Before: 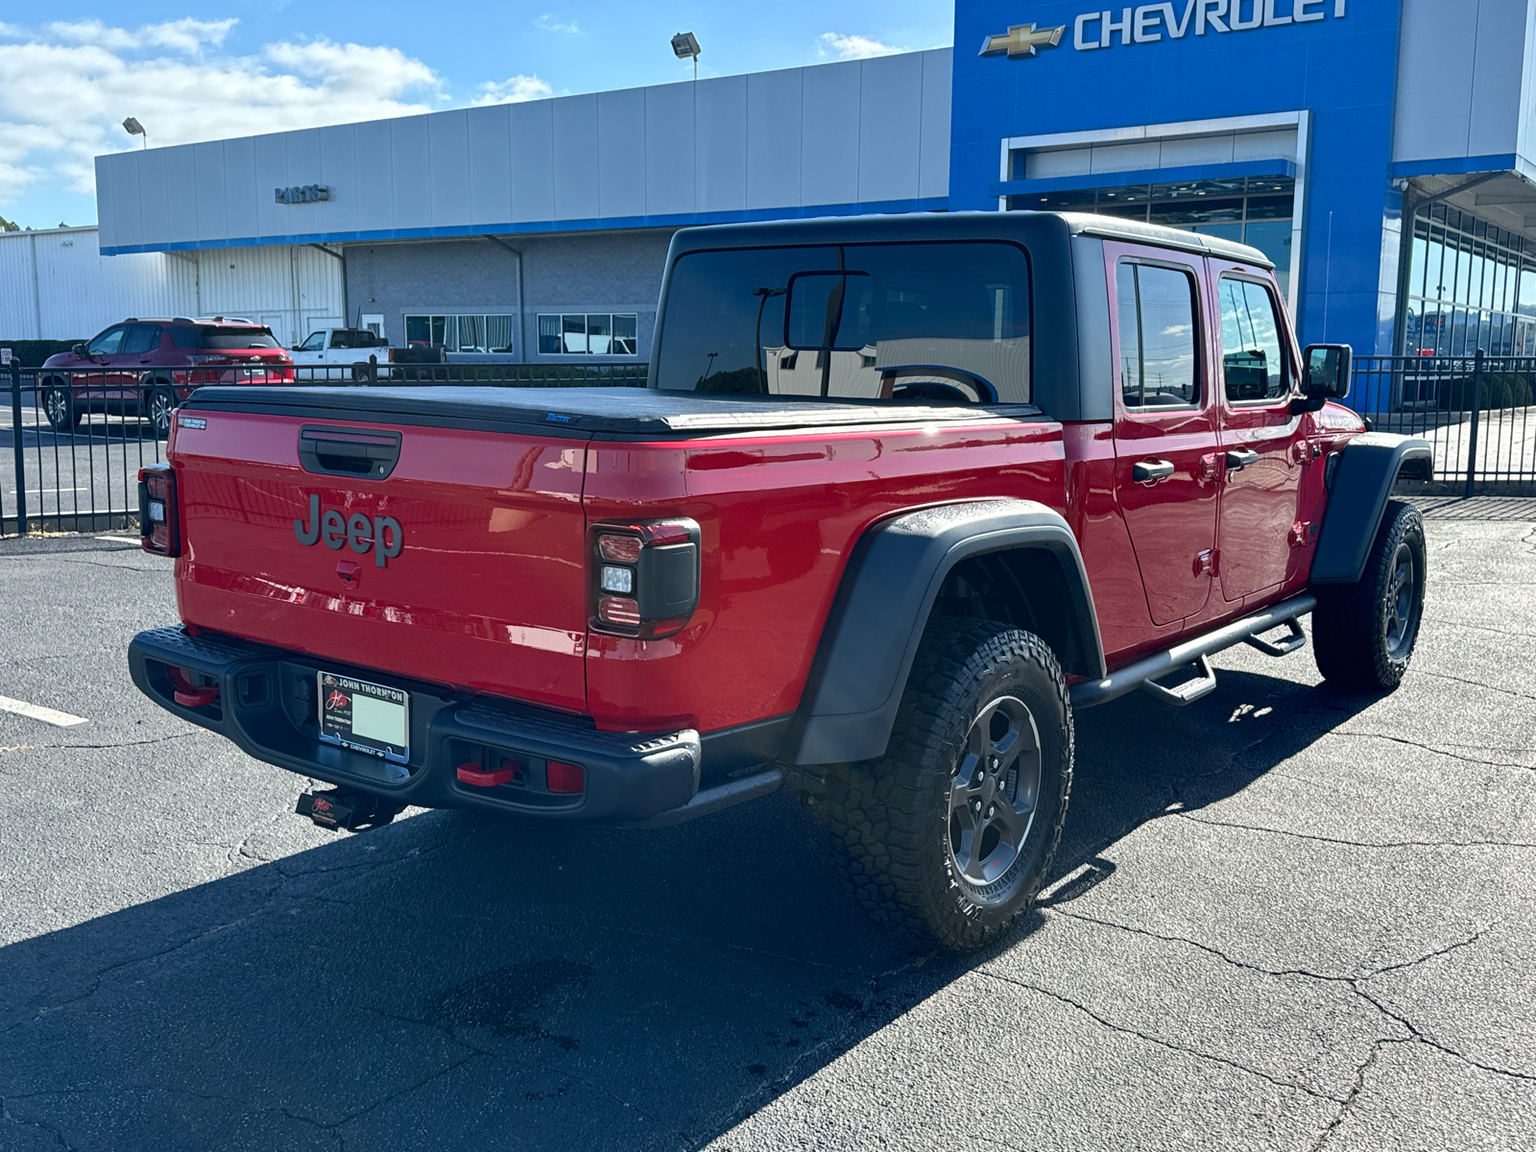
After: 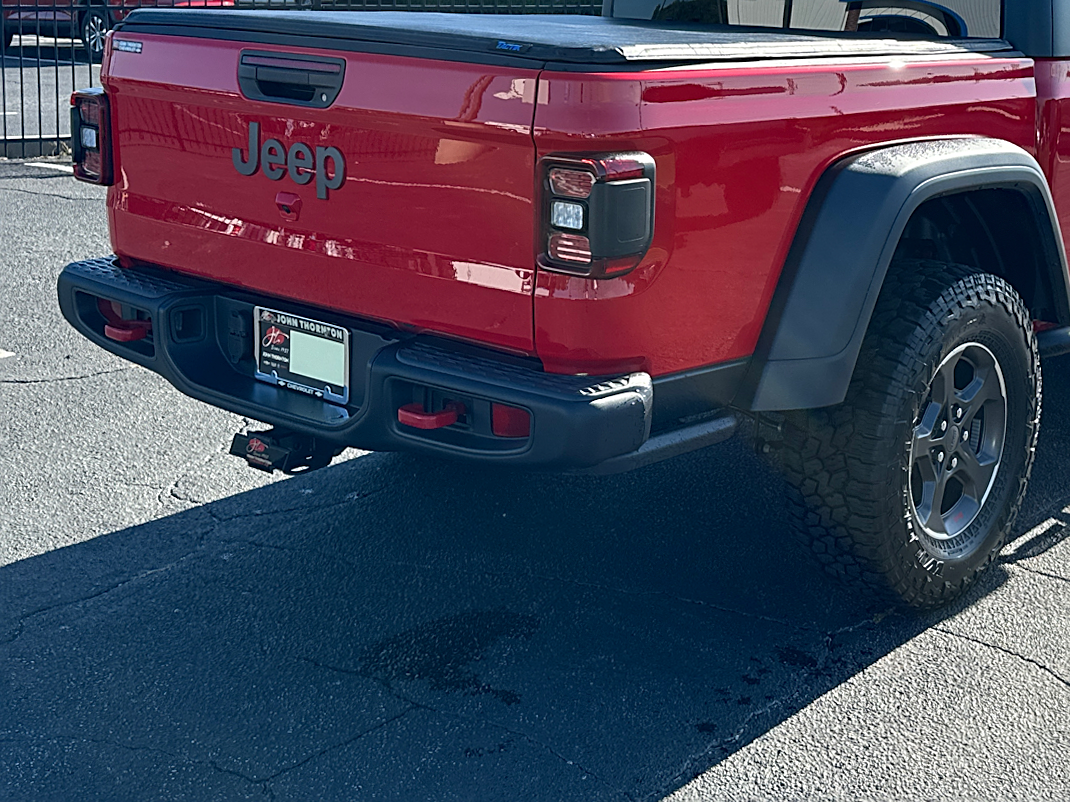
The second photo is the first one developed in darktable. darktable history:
sharpen: on, module defaults
crop and rotate: angle -0.82°, left 3.85%, top 31.828%, right 27.992%
